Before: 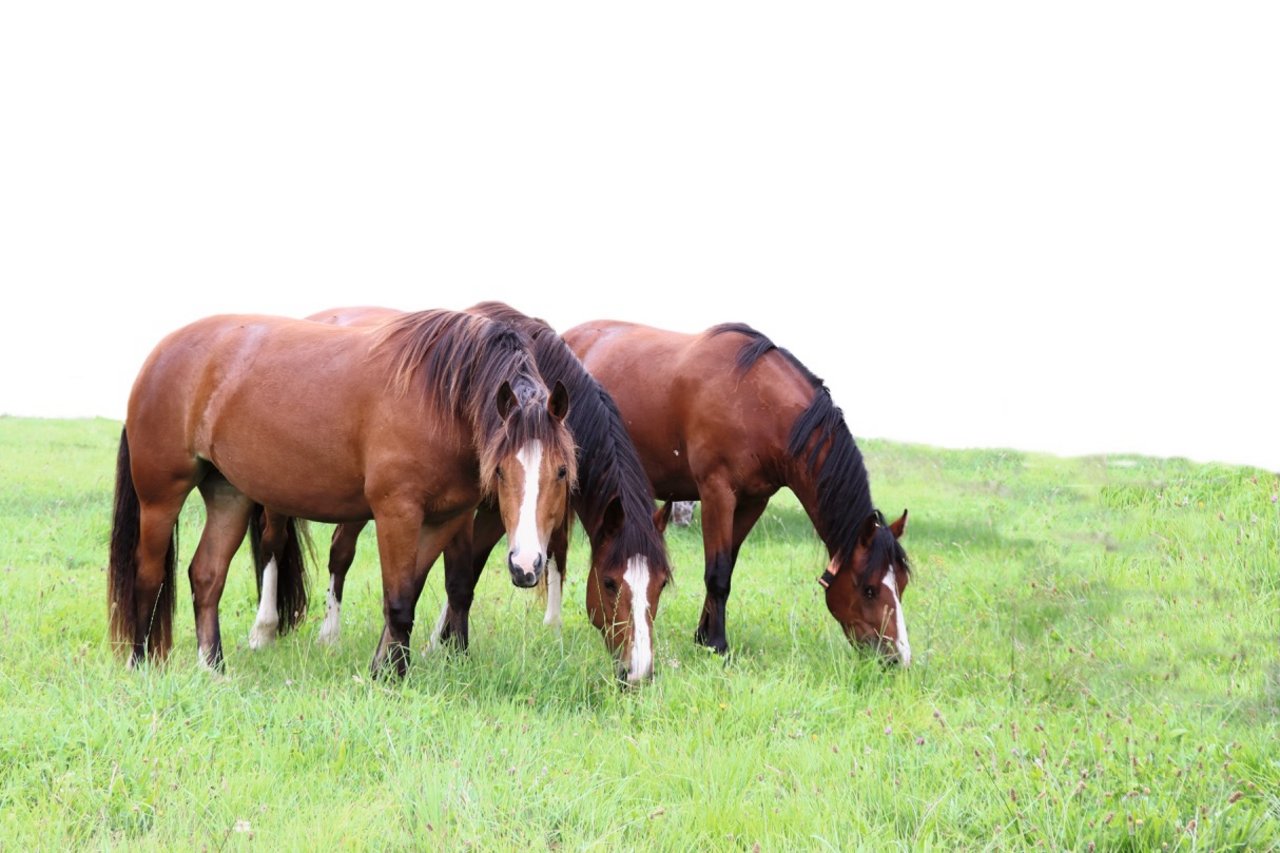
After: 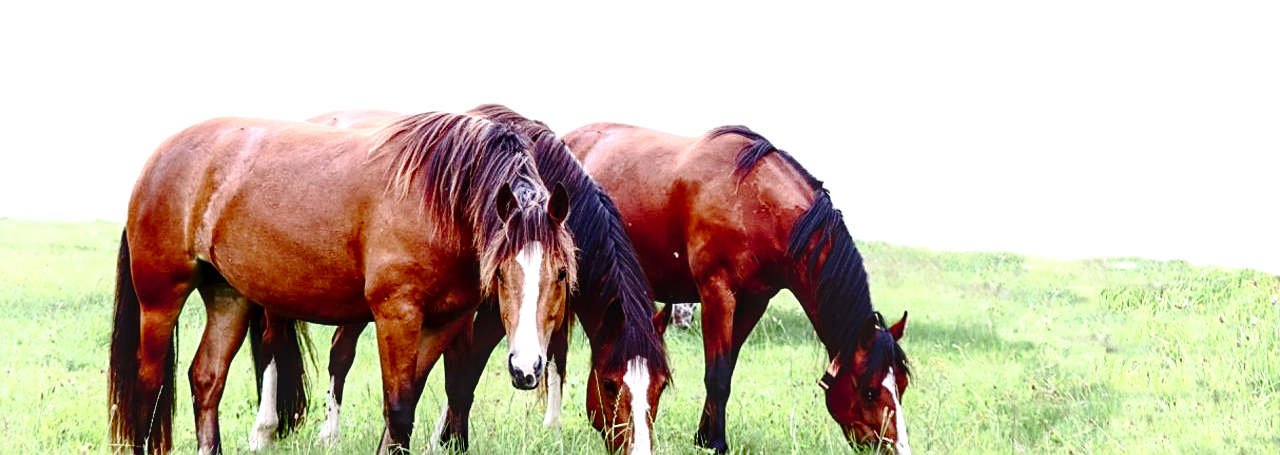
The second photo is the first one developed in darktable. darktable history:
tone equalizer: -8 EV -0.39 EV, -7 EV -0.406 EV, -6 EV -0.322 EV, -5 EV -0.185 EV, -3 EV 0.246 EV, -2 EV 0.328 EV, -1 EV 0.41 EV, +0 EV 0.416 EV
contrast brightness saturation: contrast 0.195, brightness -0.226, saturation 0.118
local contrast: detail 130%
sharpen: on, module defaults
color balance rgb: perceptual saturation grading › global saturation 20%, perceptual saturation grading › highlights -49.607%, perceptual saturation grading › shadows 24.116%, global vibrance 20%
crop and rotate: top 23.319%, bottom 23.241%
tone curve: curves: ch0 [(0, 0) (0.003, 0.003) (0.011, 0.014) (0.025, 0.027) (0.044, 0.044) (0.069, 0.064) (0.1, 0.108) (0.136, 0.153) (0.177, 0.208) (0.224, 0.275) (0.277, 0.349) (0.335, 0.422) (0.399, 0.492) (0.468, 0.557) (0.543, 0.617) (0.623, 0.682) (0.709, 0.745) (0.801, 0.826) (0.898, 0.916) (1, 1)], preserve colors none
